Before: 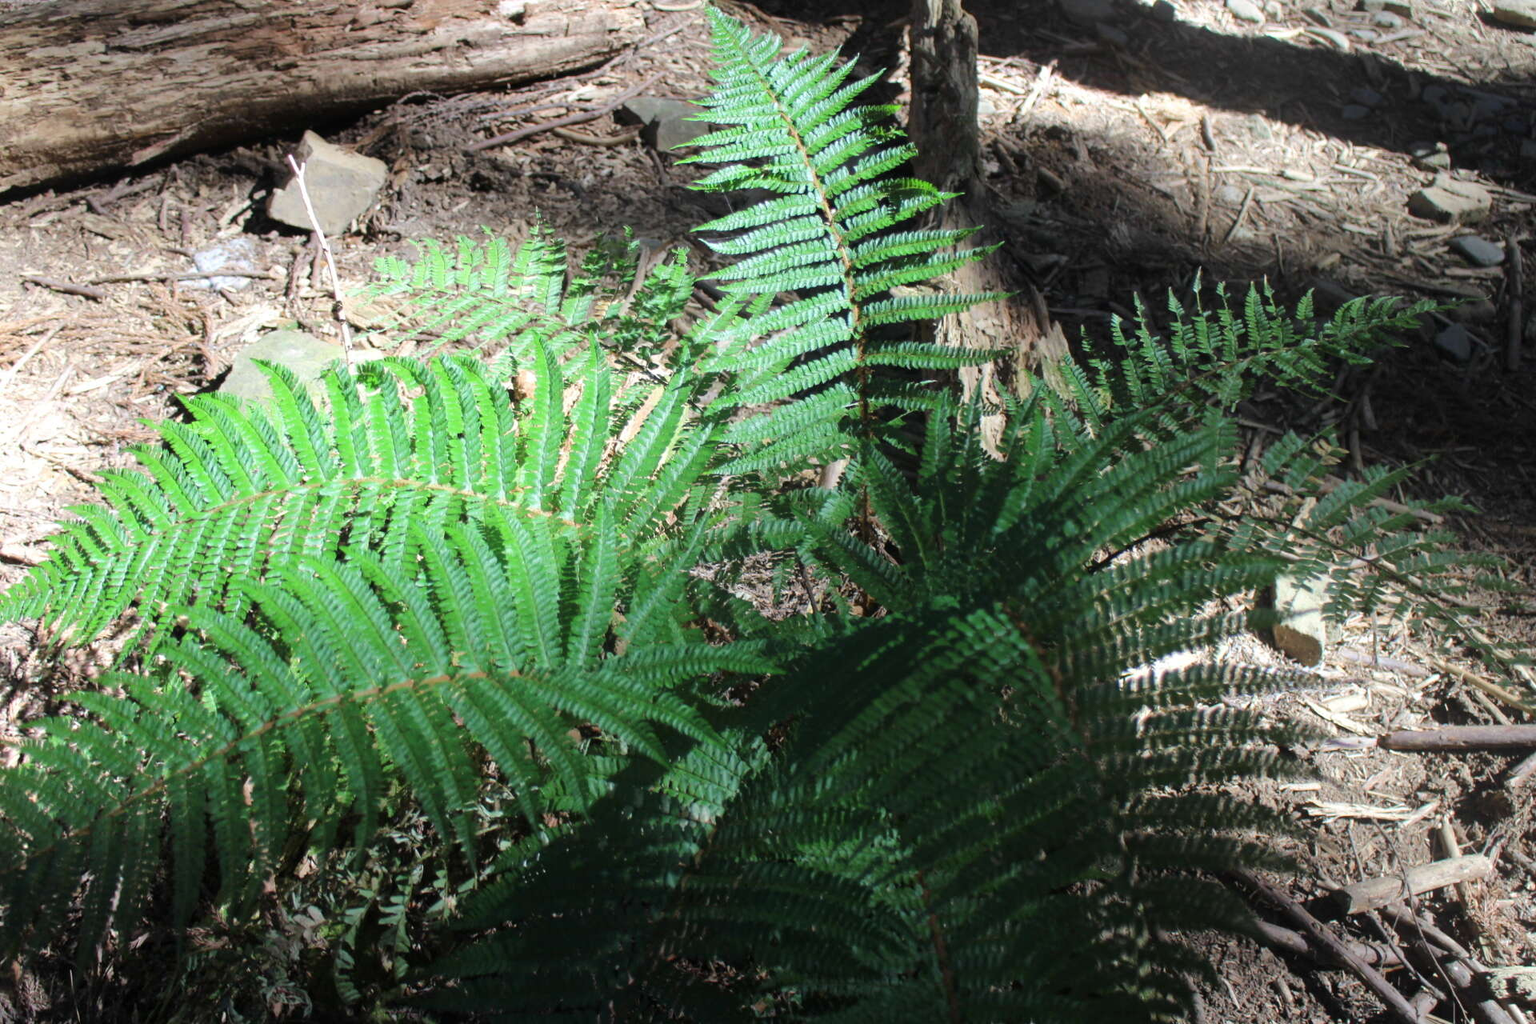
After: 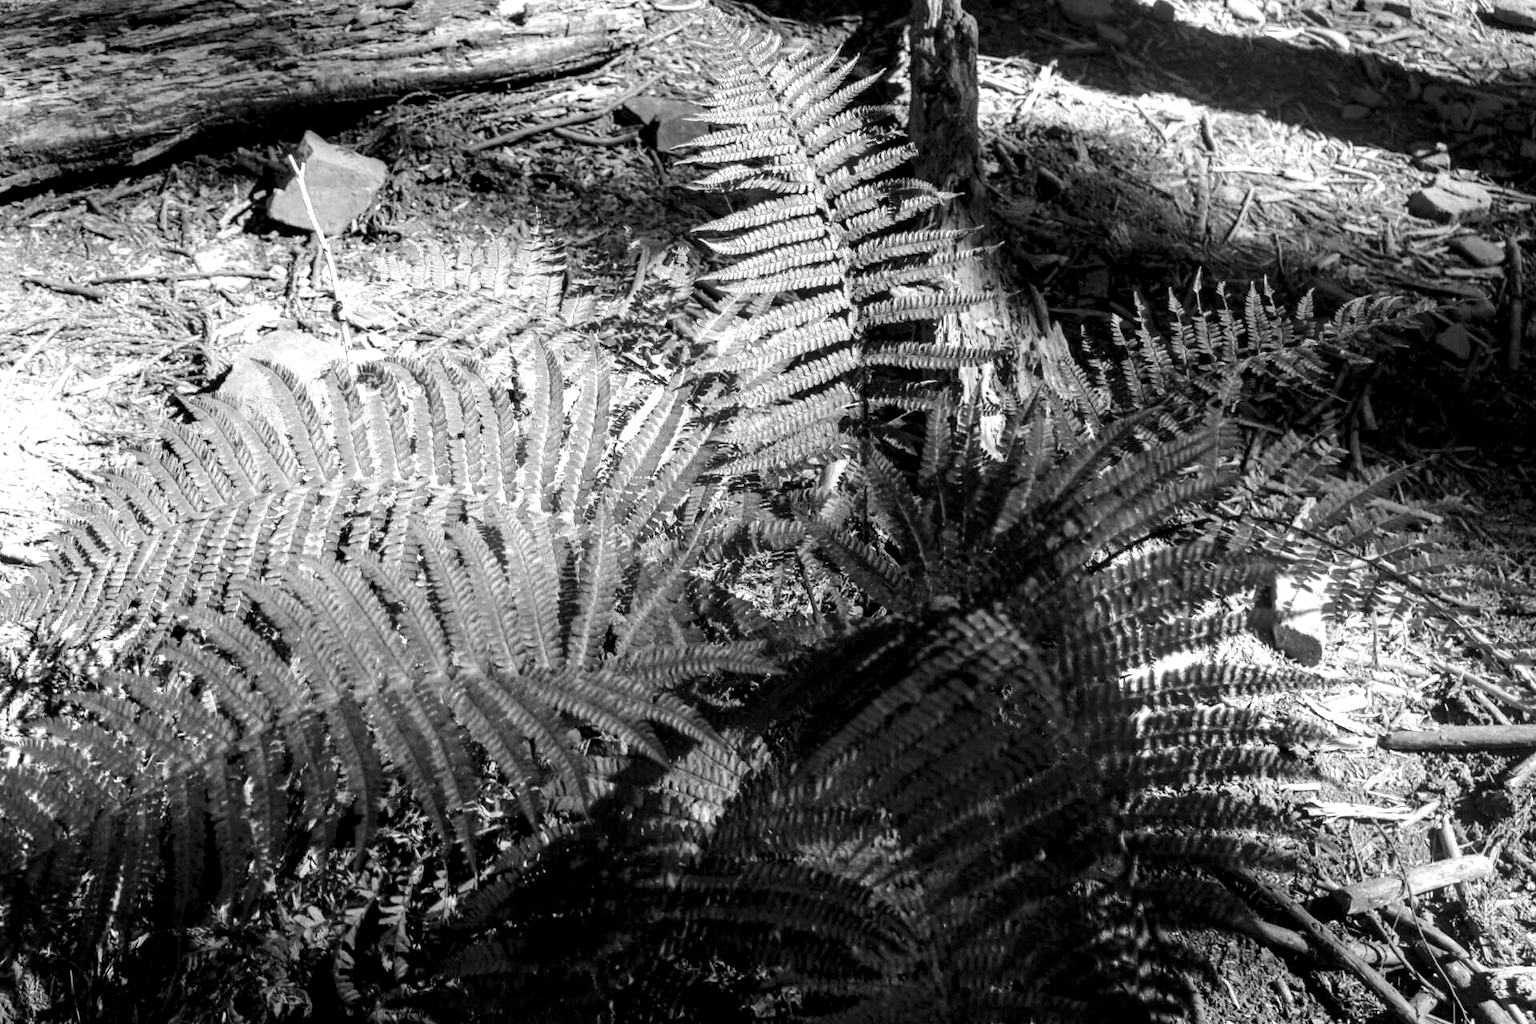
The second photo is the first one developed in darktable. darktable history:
color calibration: output gray [0.267, 0.423, 0.261, 0], illuminant same as pipeline (D50), adaptation none (bypass)
local contrast: highlights 65%, shadows 54%, detail 169%, midtone range 0.514
